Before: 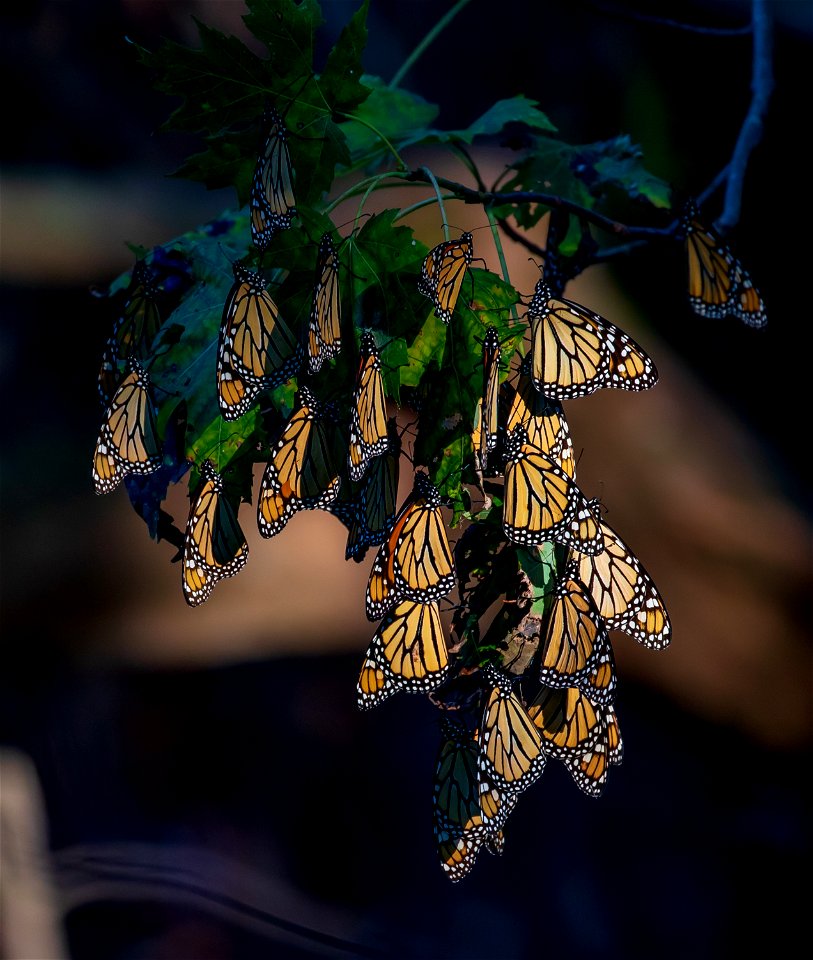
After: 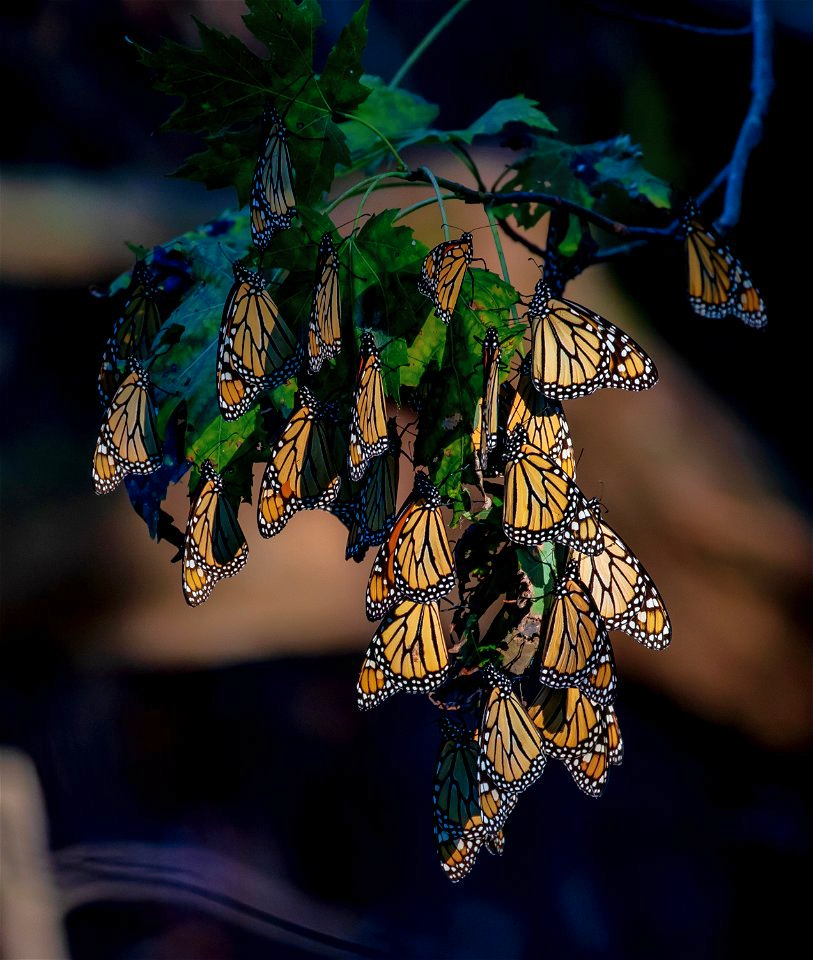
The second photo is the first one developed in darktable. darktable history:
shadows and highlights: shadows 43.17, highlights 7.13
tone equalizer: smoothing diameter 24.82%, edges refinement/feathering 12, preserve details guided filter
